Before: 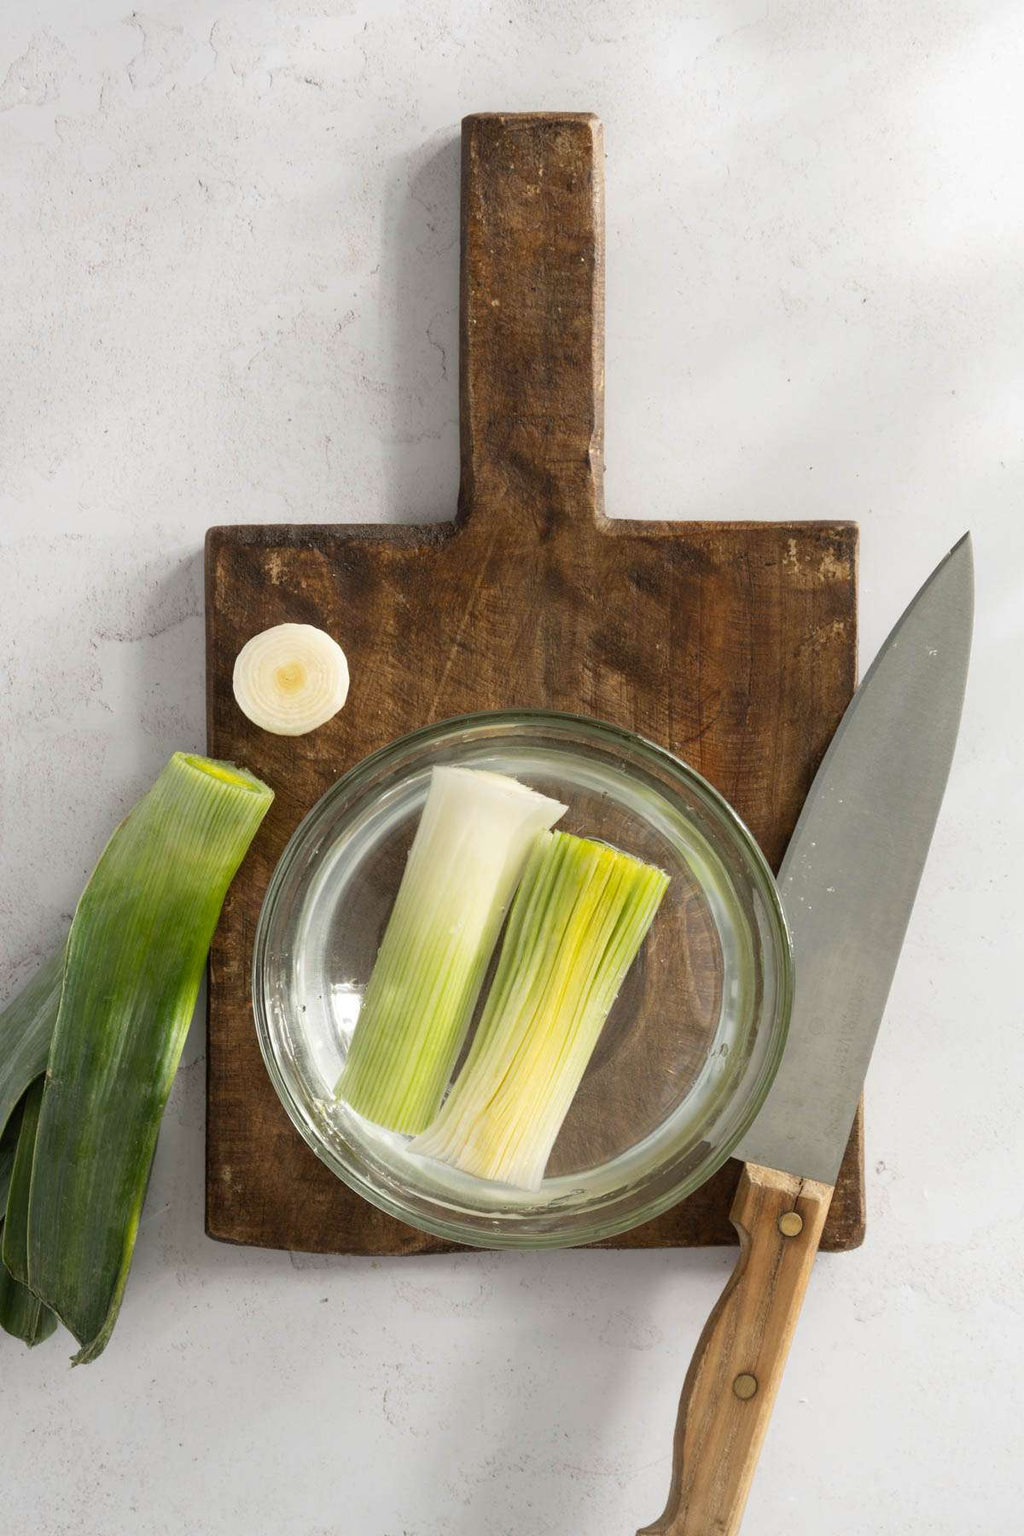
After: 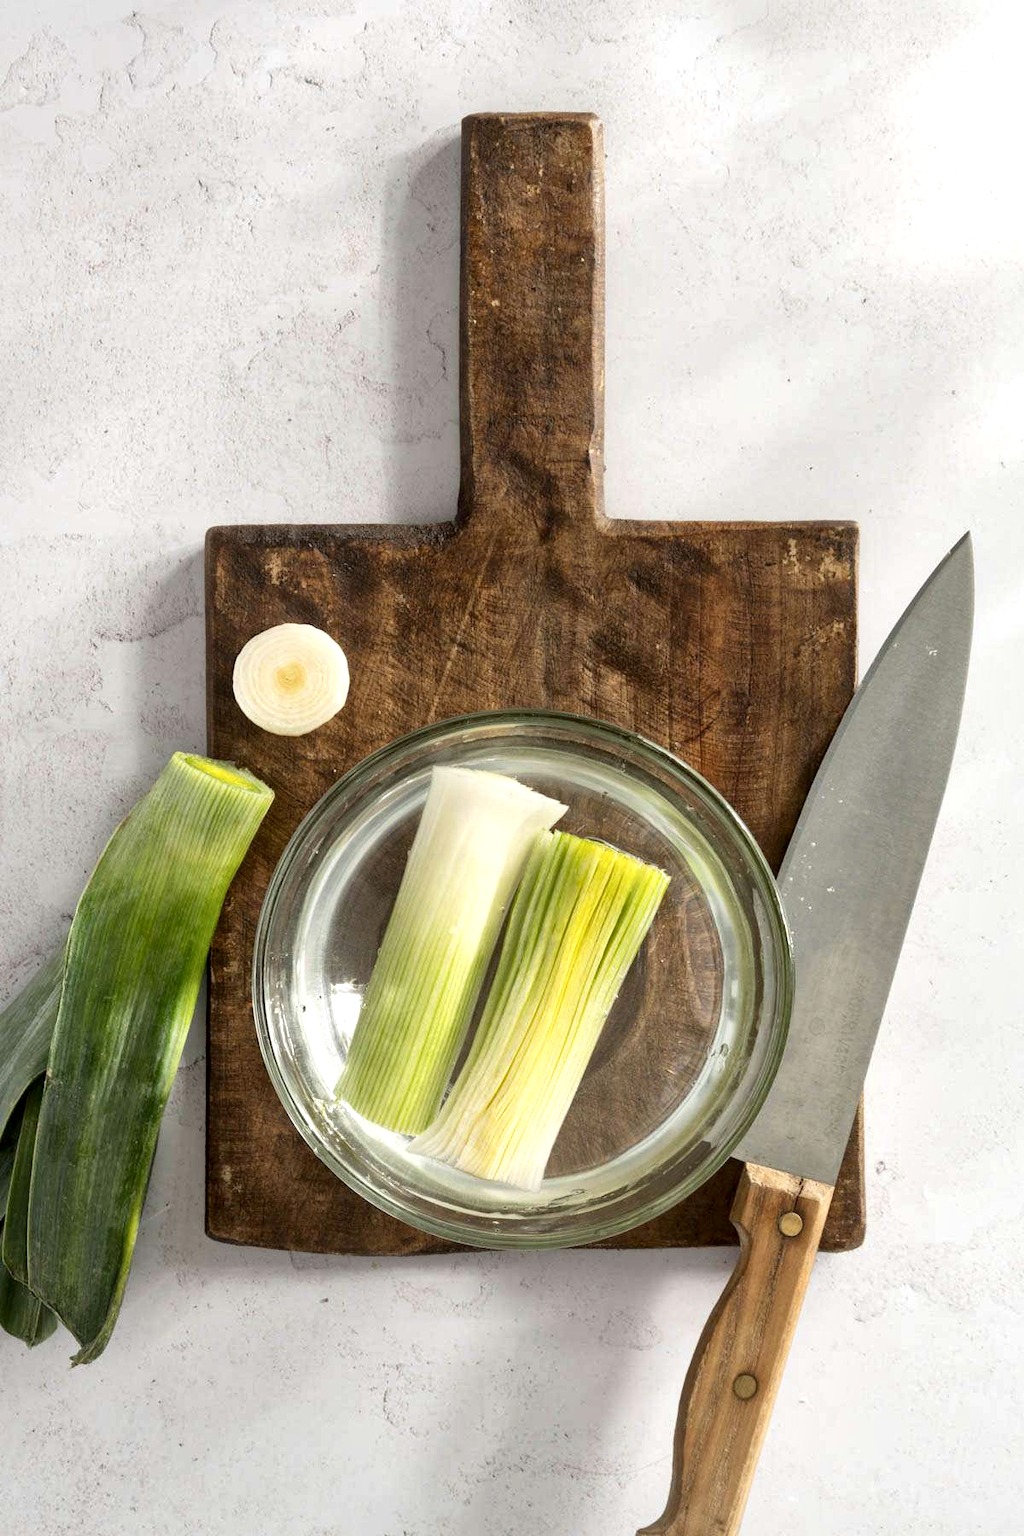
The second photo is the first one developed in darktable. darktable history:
exposure: exposure 0.2 EV, compensate highlight preservation false
local contrast: mode bilateral grid, contrast 20, coarseness 50, detail 171%, midtone range 0.2
